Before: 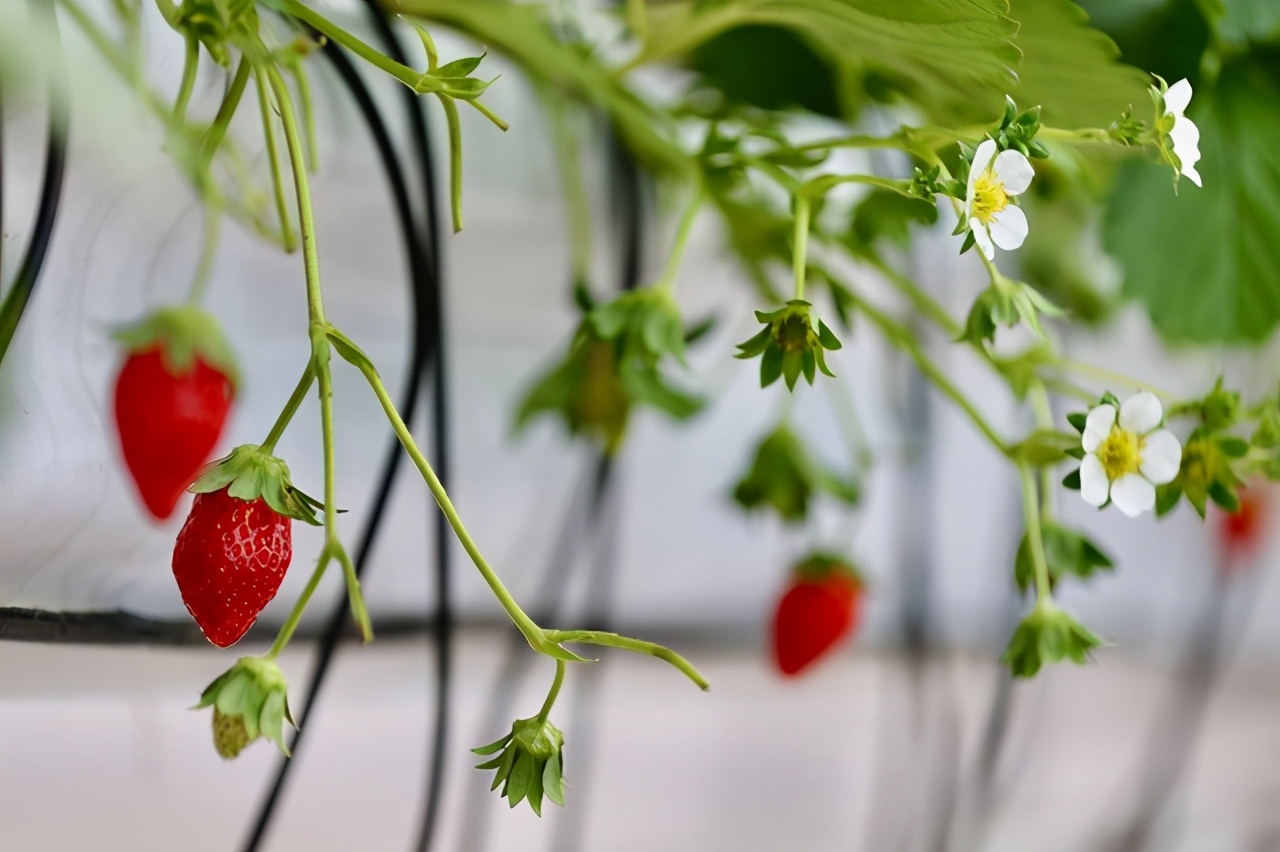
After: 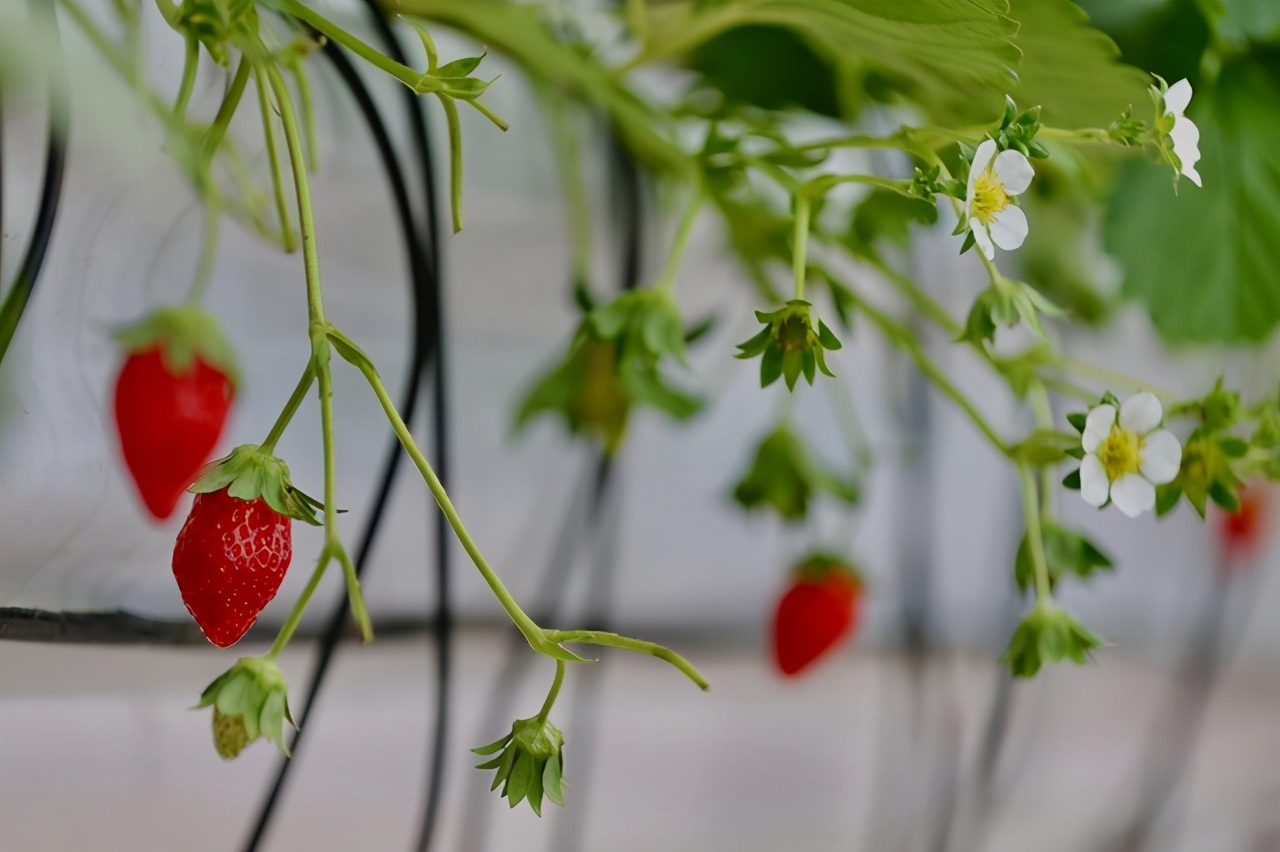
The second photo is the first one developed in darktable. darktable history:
tone equalizer: -8 EV 0.25 EV, -7 EV 0.417 EV, -6 EV 0.417 EV, -5 EV 0.25 EV, -3 EV -0.25 EV, -2 EV -0.417 EV, -1 EV -0.417 EV, +0 EV -0.25 EV, edges refinement/feathering 500, mask exposure compensation -1.57 EV, preserve details guided filter
exposure: exposure -0.151 EV, compensate highlight preservation false
